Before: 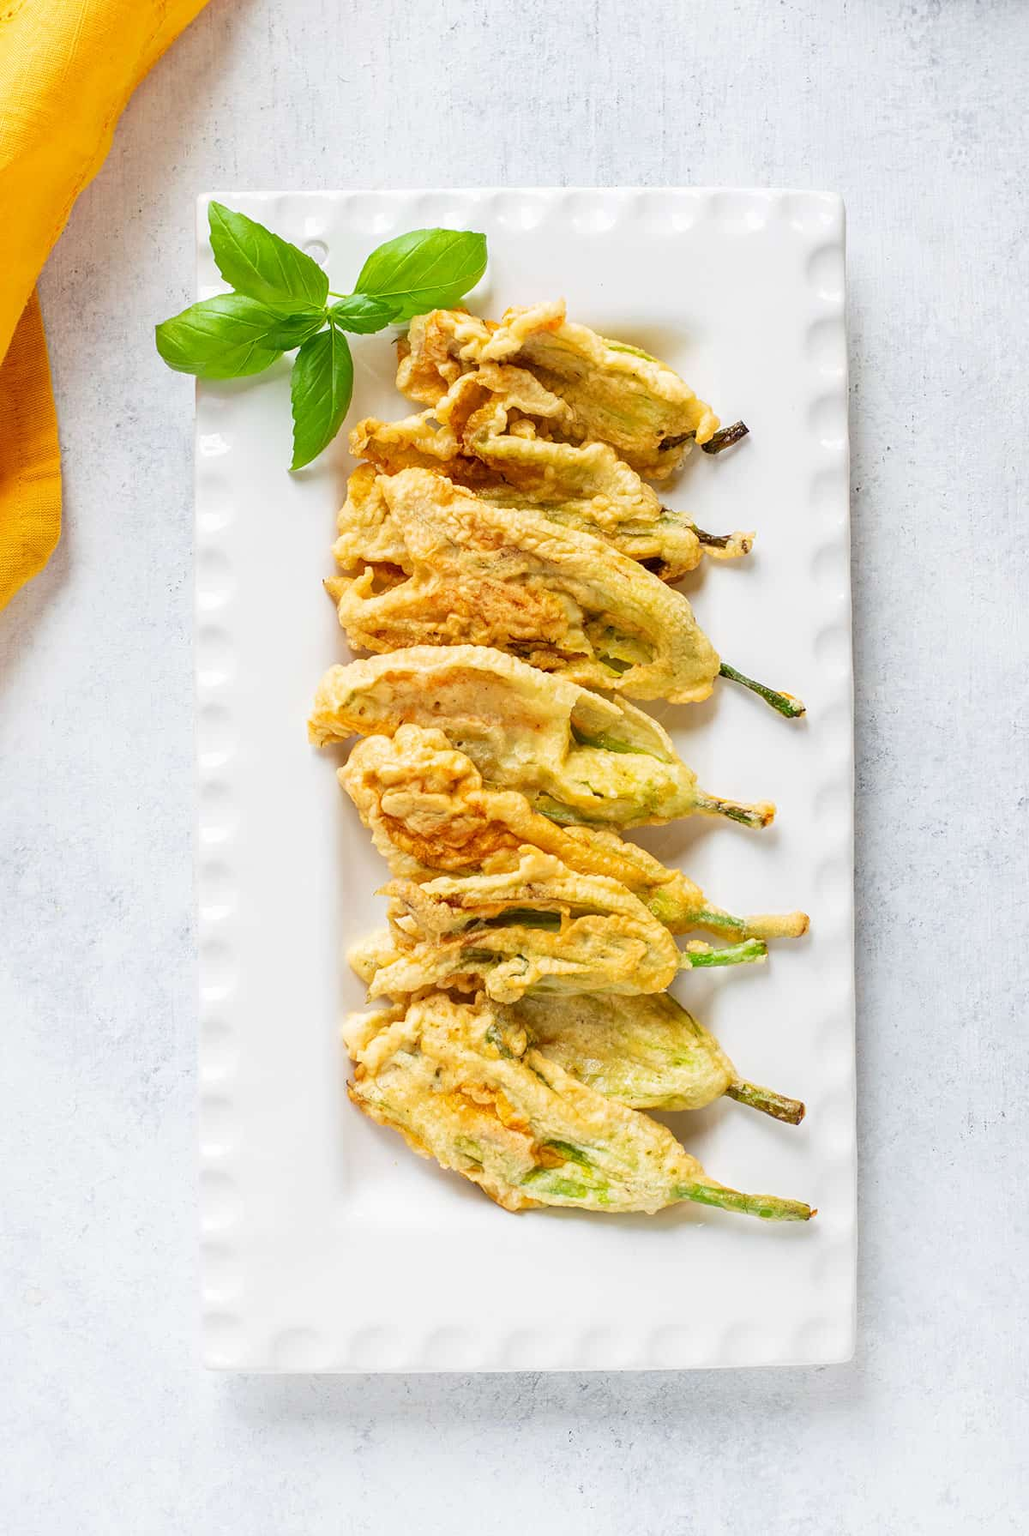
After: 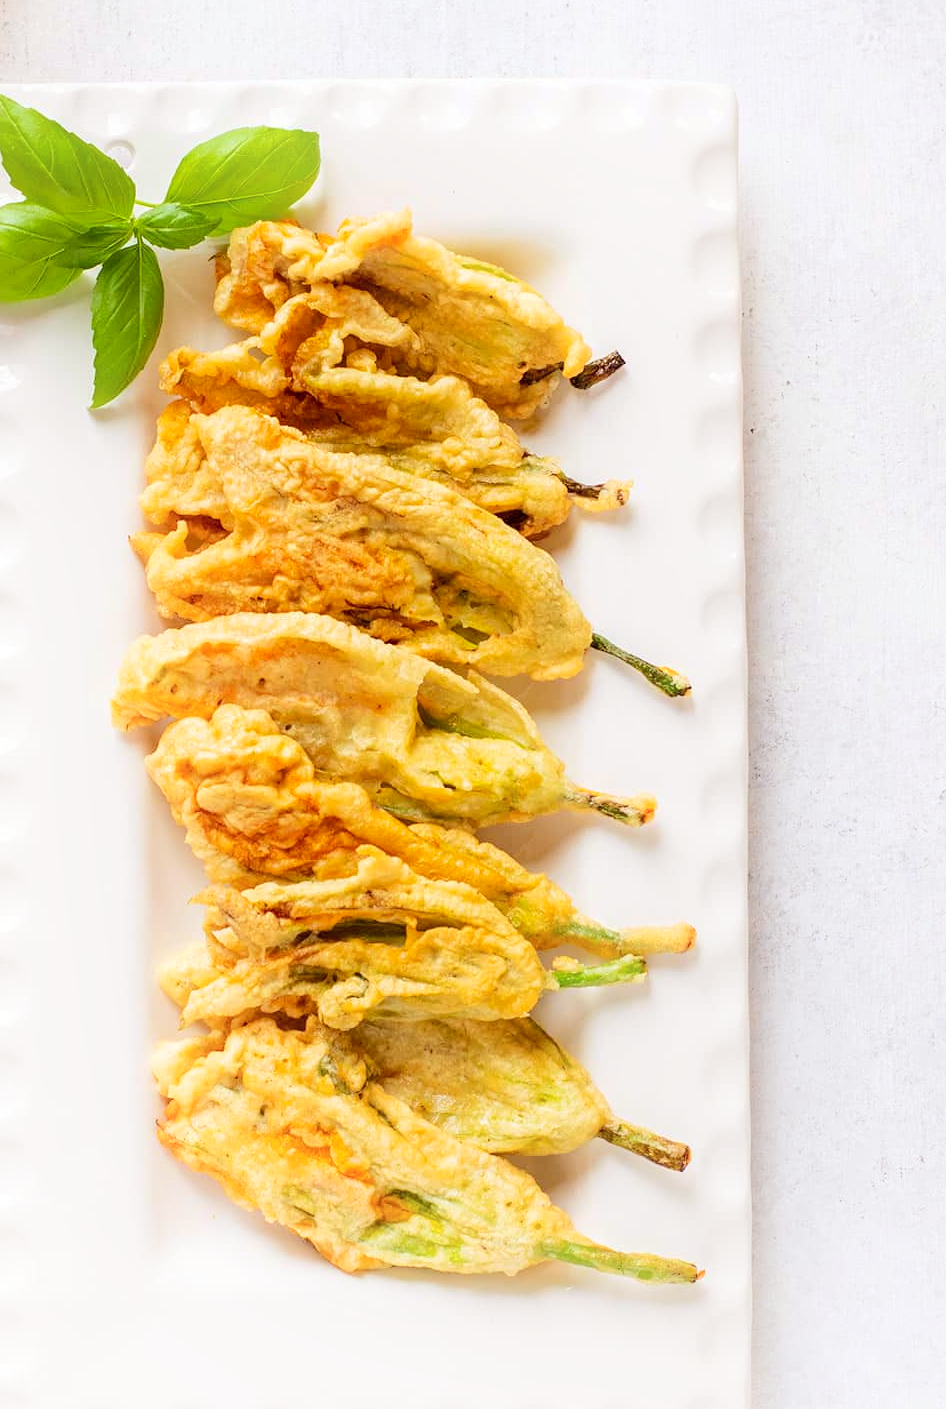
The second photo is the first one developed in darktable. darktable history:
shadows and highlights: shadows -23.08, highlights 46.15, soften with gaussian
crop and rotate: left 20.74%, top 7.912%, right 0.375%, bottom 13.378%
rgb levels: mode RGB, independent channels, levels [[0, 0.5, 1], [0, 0.521, 1], [0, 0.536, 1]]
